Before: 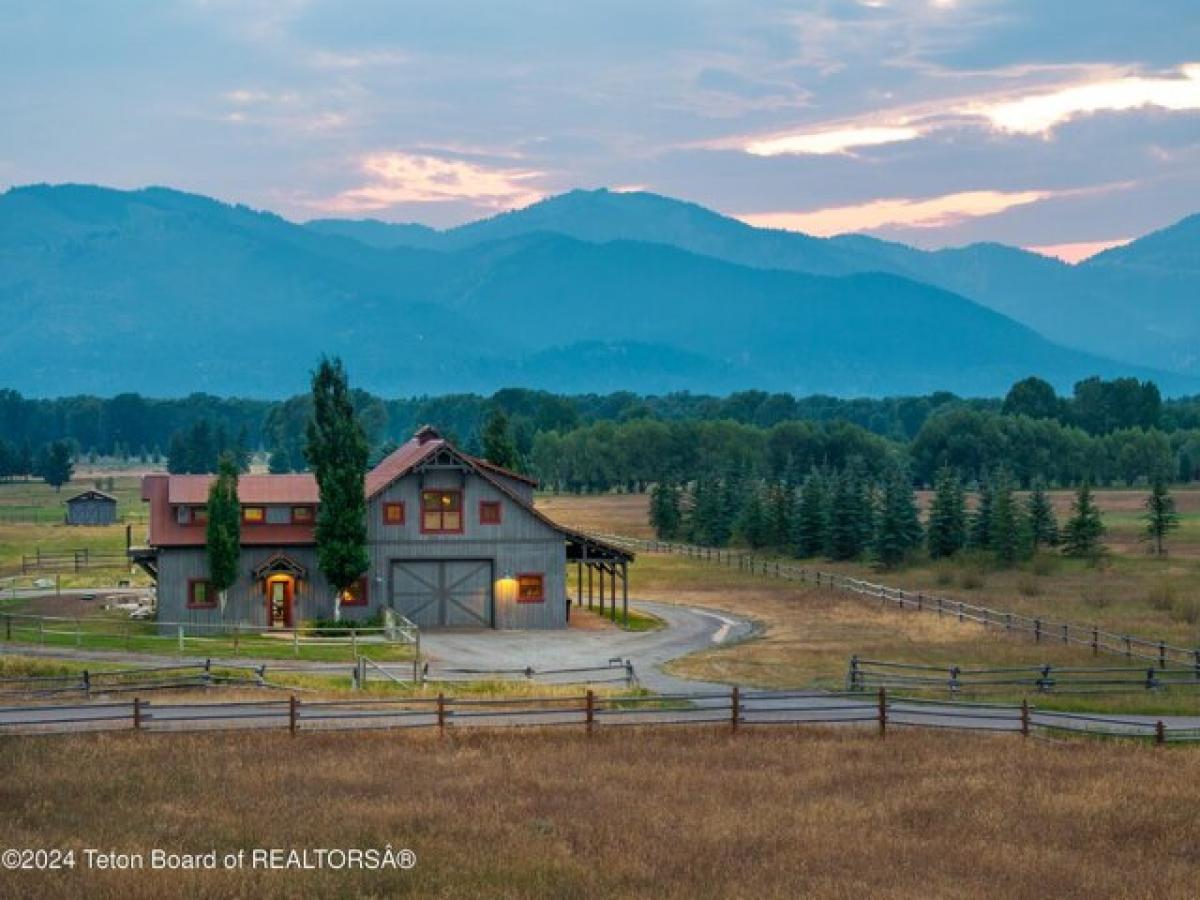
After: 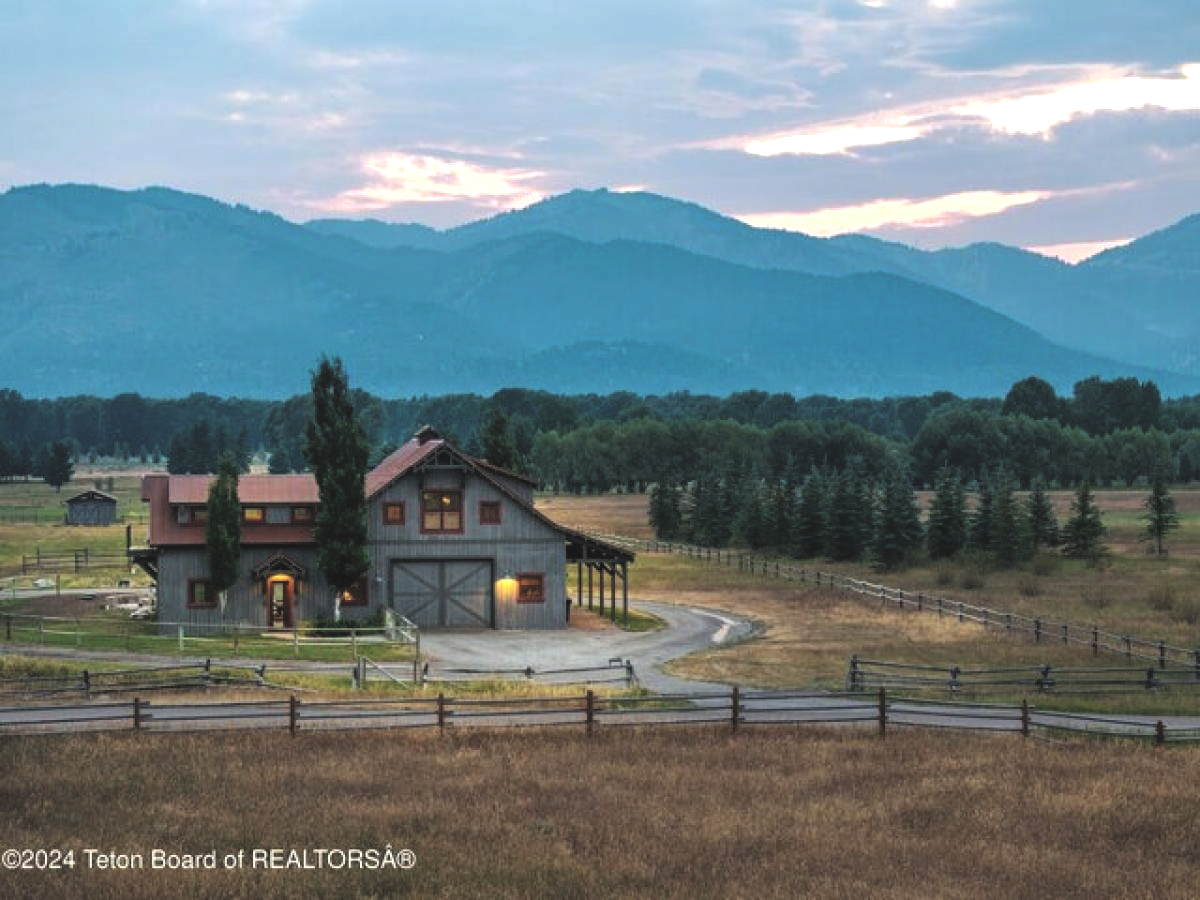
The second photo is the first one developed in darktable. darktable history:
exposure: black level correction -0.041, exposure 0.064 EV, compensate highlight preservation false
levels: levels [0.182, 0.542, 0.902]
